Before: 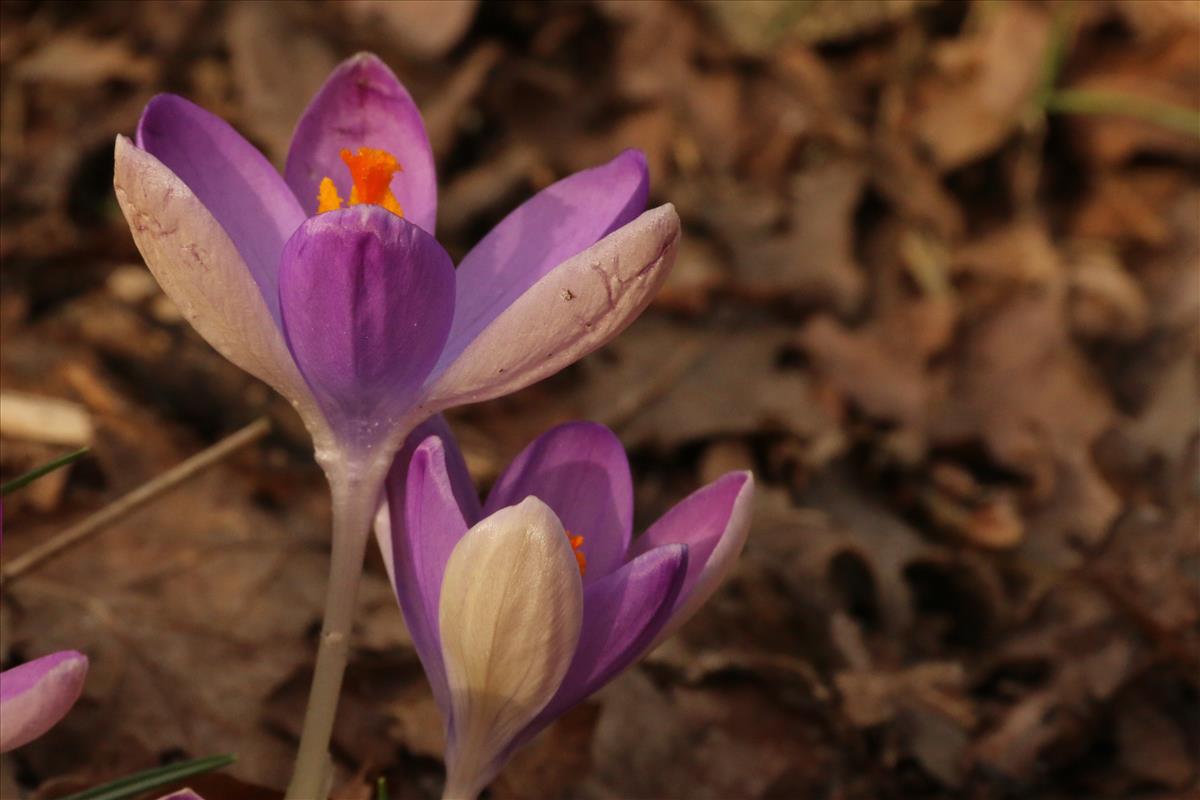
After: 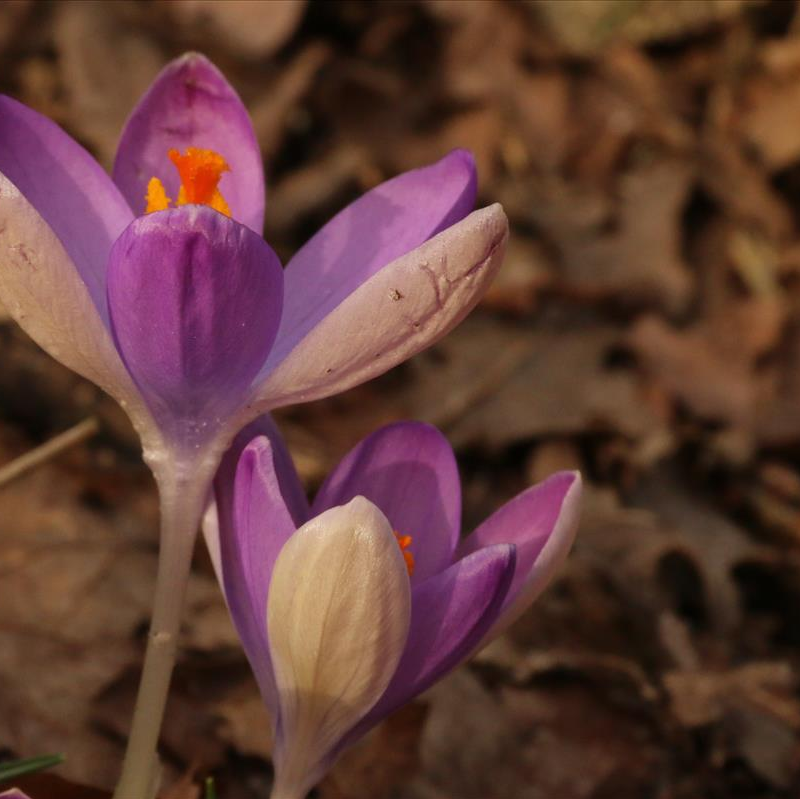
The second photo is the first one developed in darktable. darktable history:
crop and rotate: left 14.386%, right 18.939%
